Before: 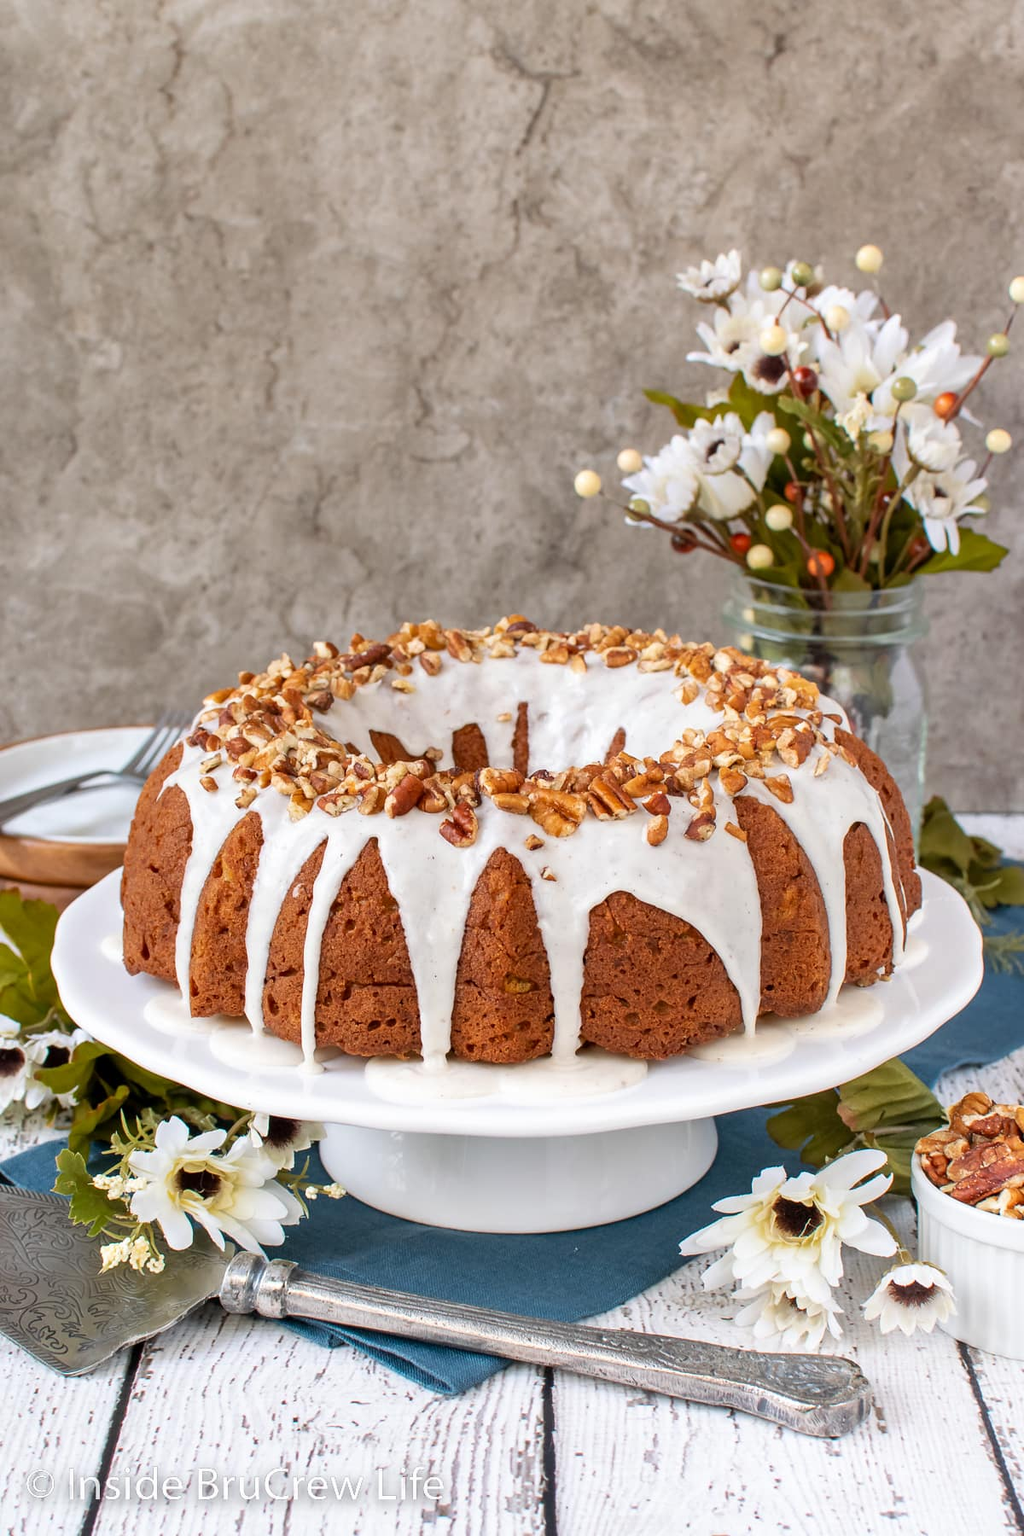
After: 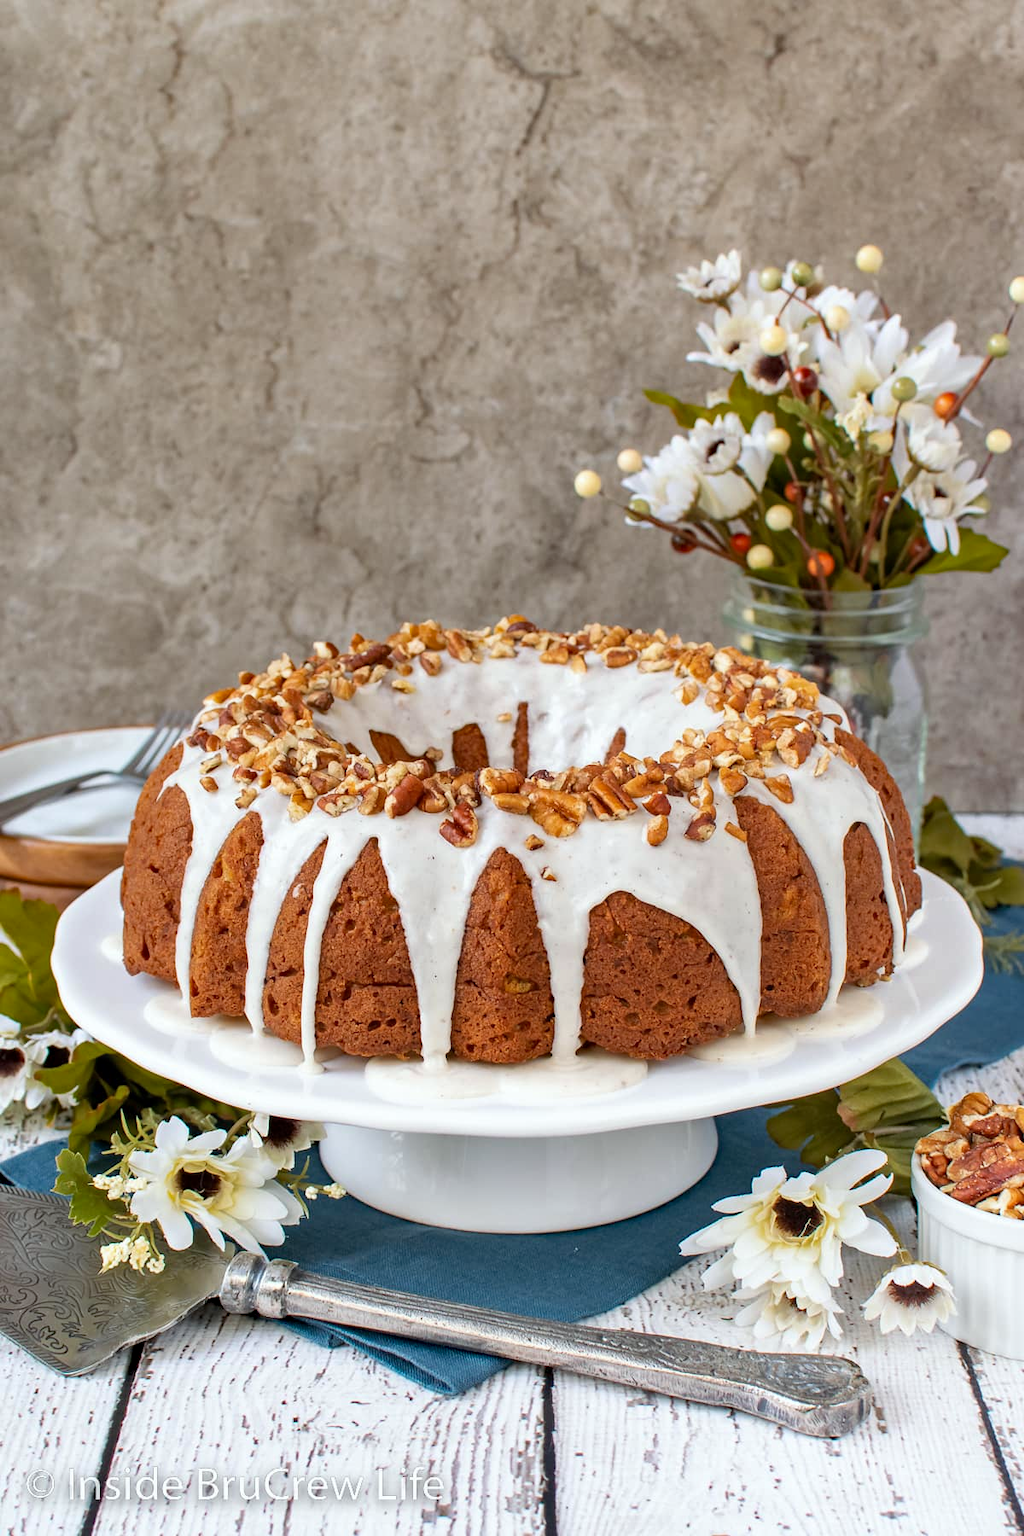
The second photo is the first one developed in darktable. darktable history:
haze removal: compatibility mode true, adaptive false
white balance: red 0.978, blue 0.999
